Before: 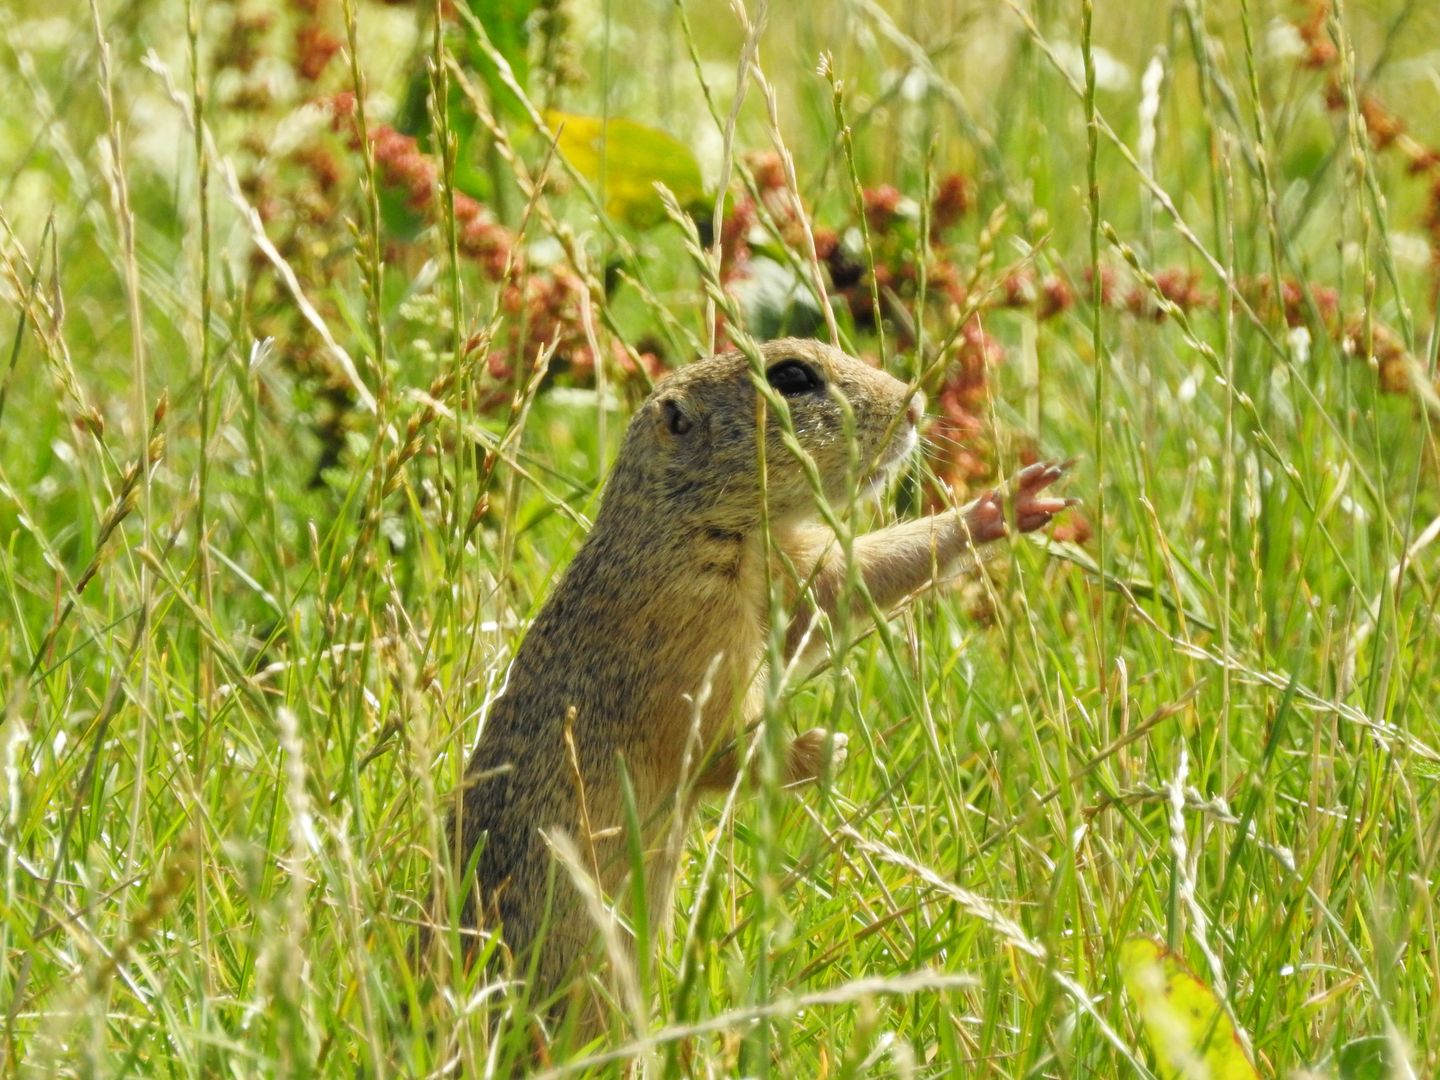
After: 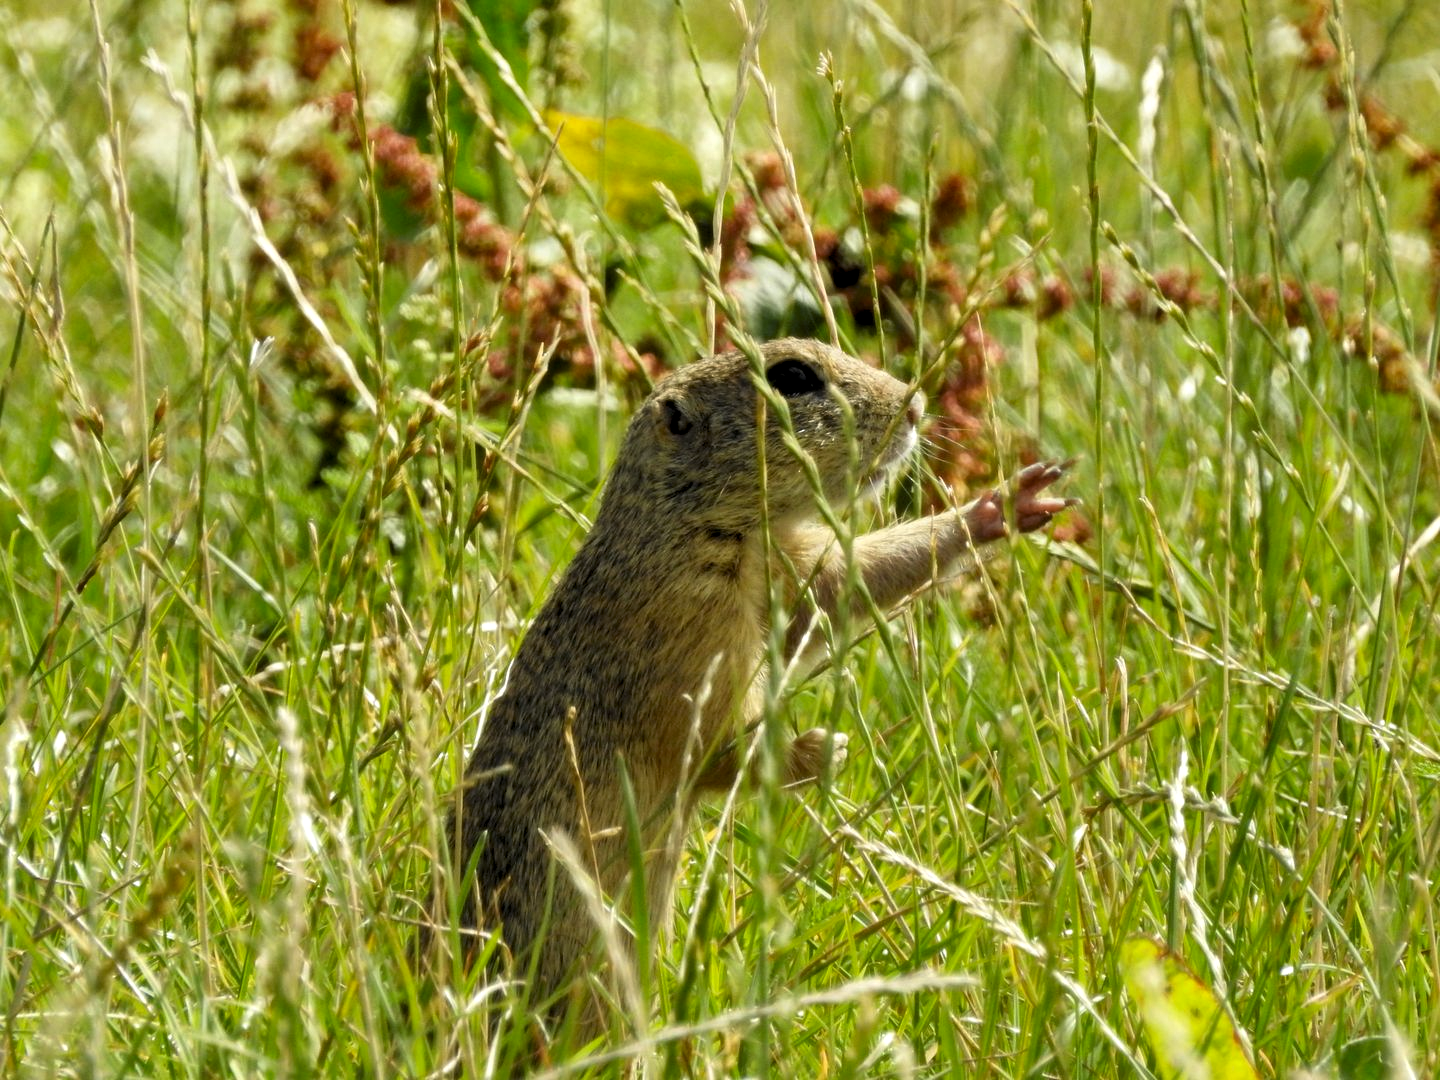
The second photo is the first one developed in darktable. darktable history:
exposure: black level correction 0.012, compensate highlight preservation false
levels: levels [0.029, 0.545, 0.971]
